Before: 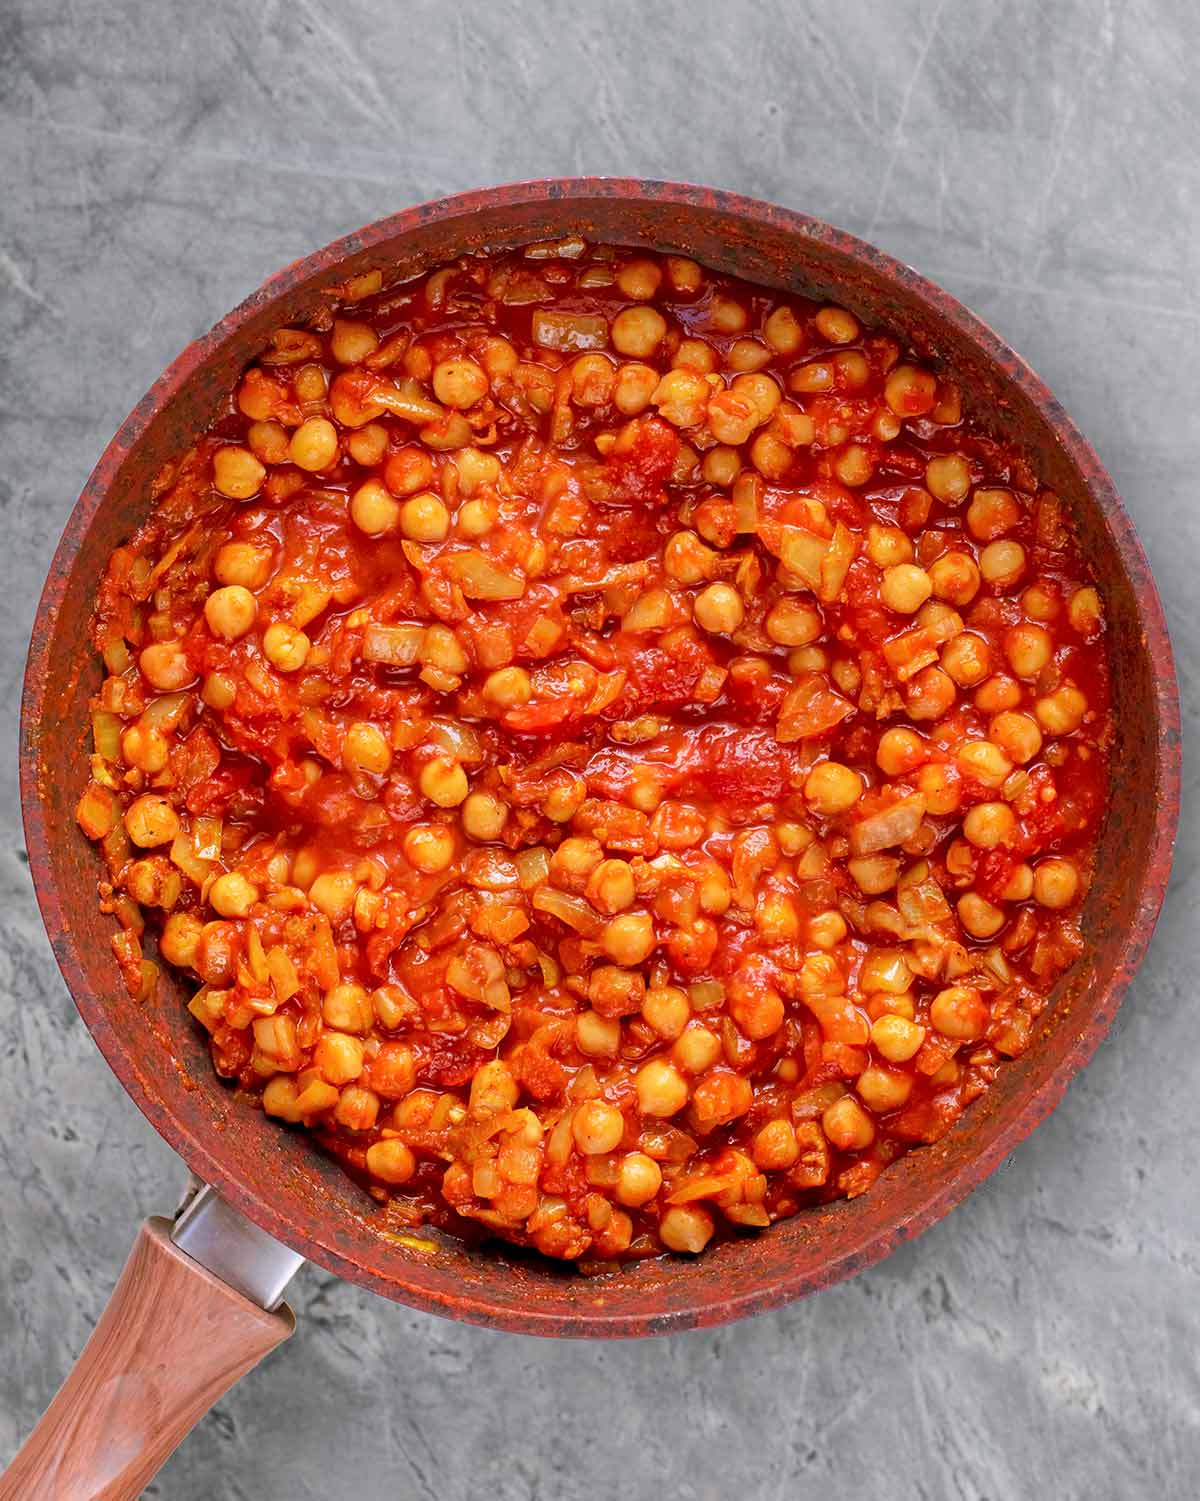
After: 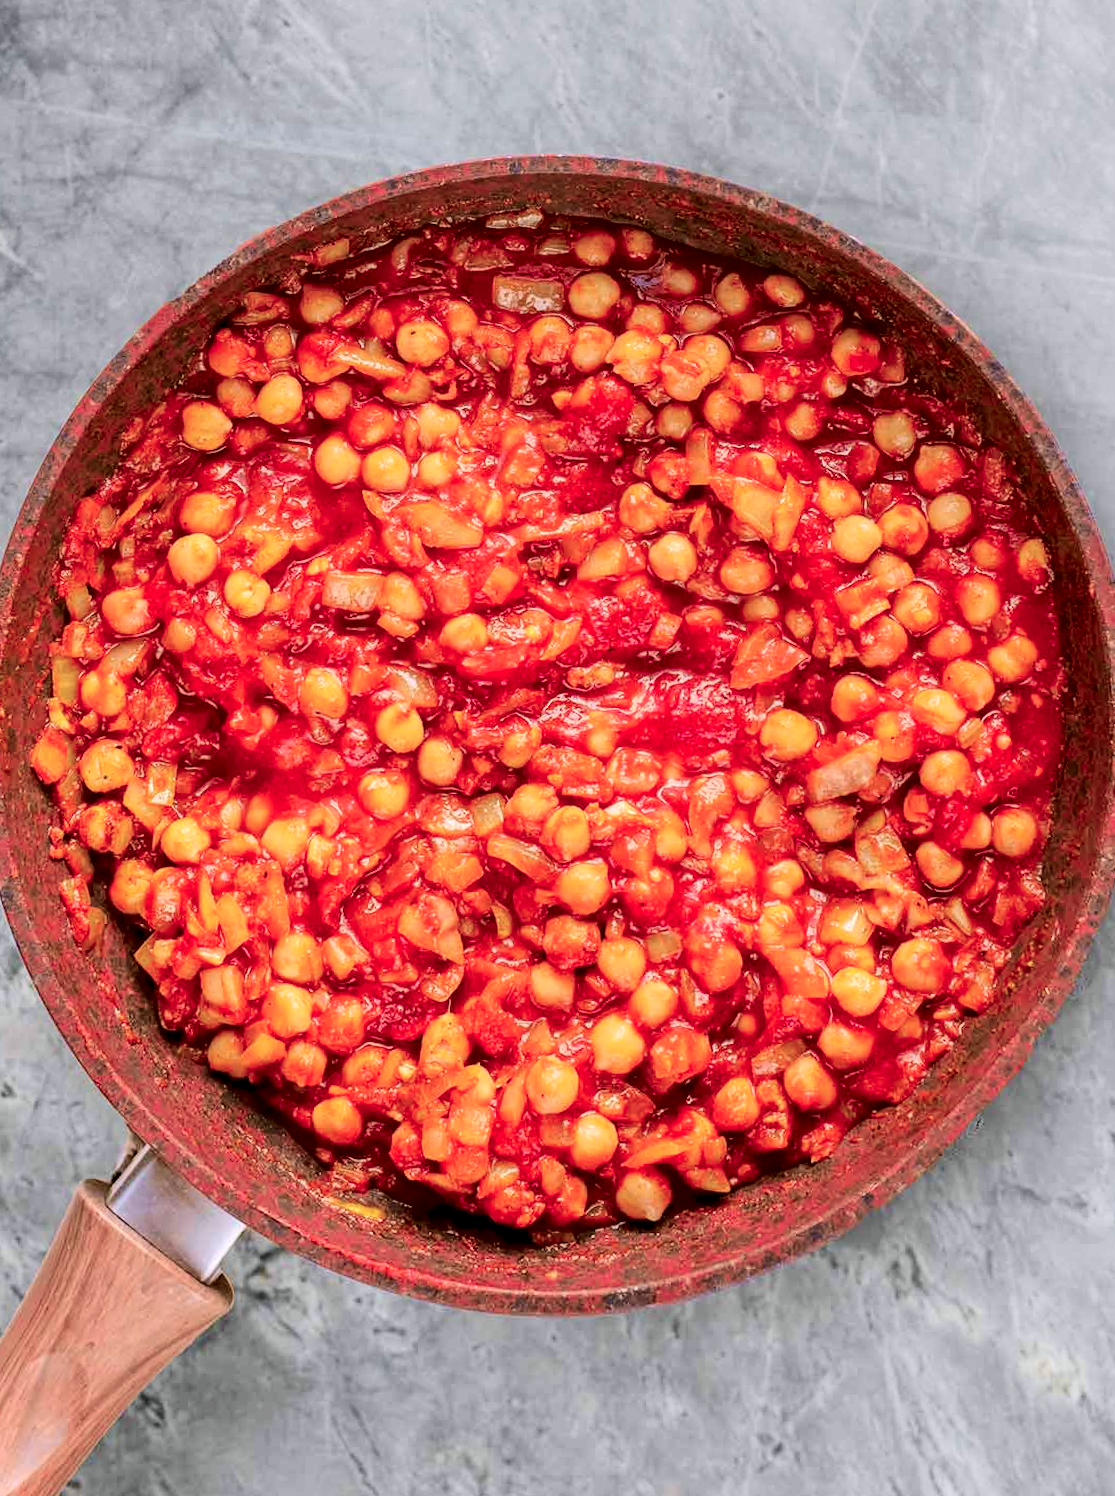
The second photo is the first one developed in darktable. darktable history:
local contrast: on, module defaults
exposure: exposure 0.258 EV, compensate highlight preservation false
rotate and perspective: rotation 0.215°, lens shift (vertical) -0.139, crop left 0.069, crop right 0.939, crop top 0.002, crop bottom 0.996
tone curve: curves: ch0 [(0, 0) (0.049, 0.01) (0.154, 0.081) (0.491, 0.519) (0.748, 0.765) (1, 0.919)]; ch1 [(0, 0) (0.172, 0.123) (0.317, 0.272) (0.401, 0.422) (0.499, 0.497) (0.531, 0.54) (0.615, 0.603) (0.741, 0.783) (1, 1)]; ch2 [(0, 0) (0.411, 0.424) (0.483, 0.478) (0.544, 0.56) (0.686, 0.638) (1, 1)], color space Lab, independent channels, preserve colors none
